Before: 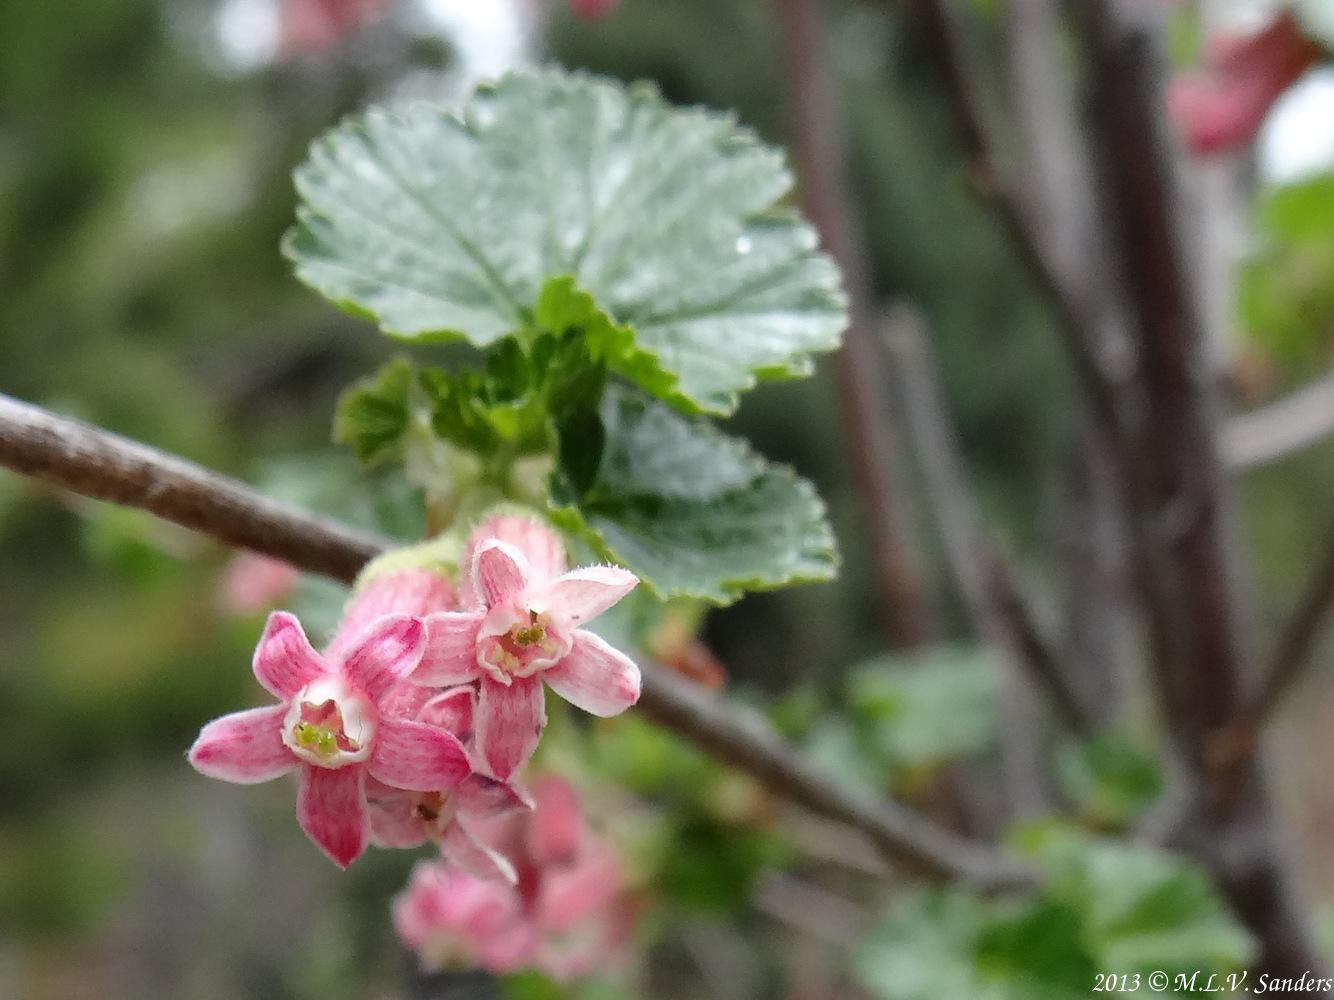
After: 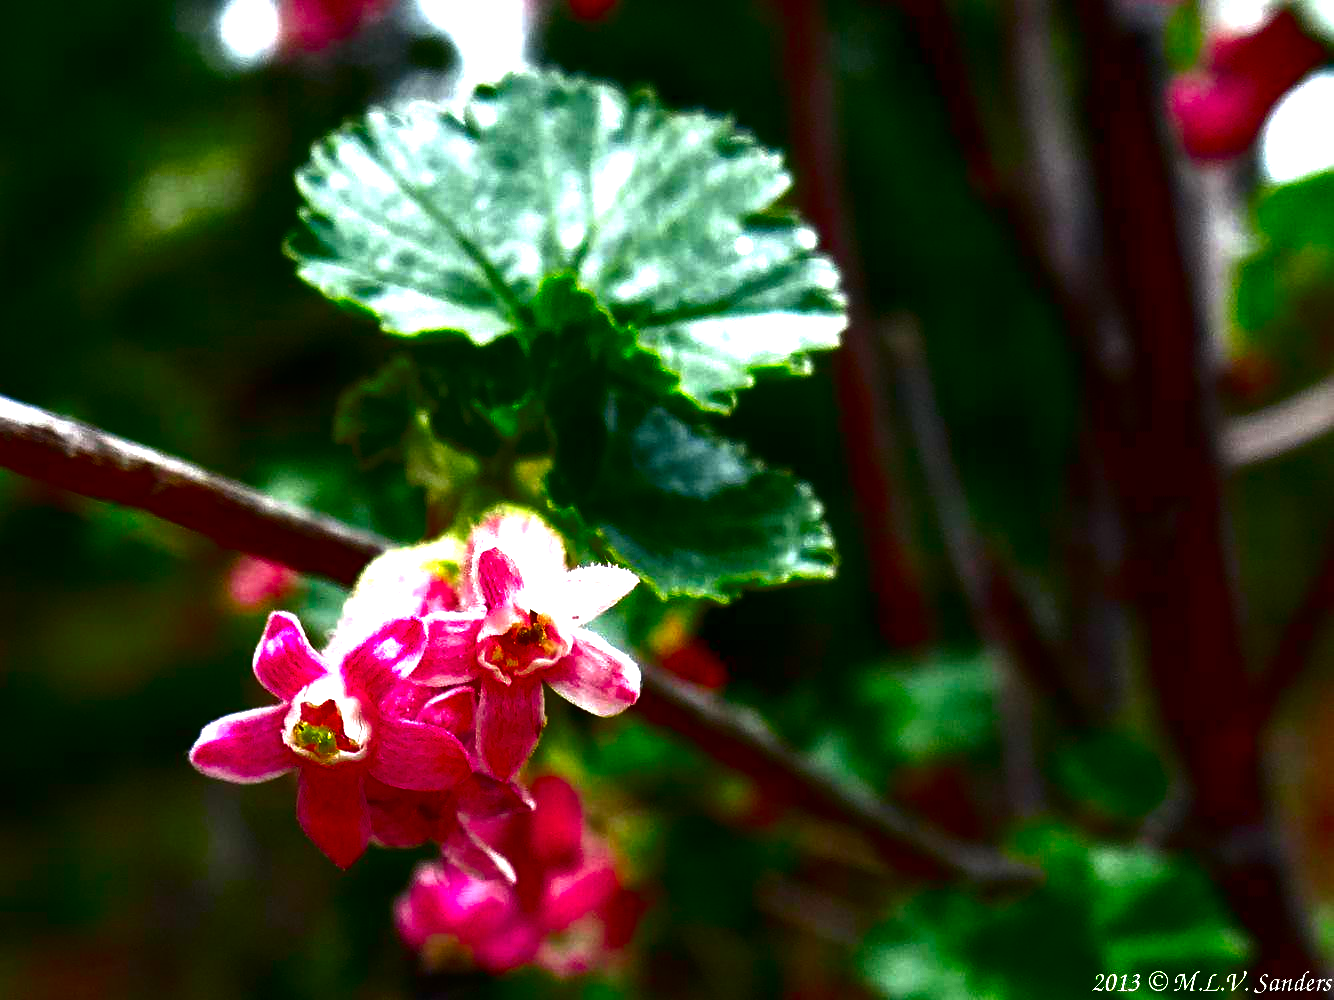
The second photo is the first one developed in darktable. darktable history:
color balance rgb: shadows lift › luminance -19.674%, perceptual saturation grading › global saturation 27.557%, perceptual saturation grading › highlights -25.18%, perceptual saturation grading › shadows 25.295%, perceptual brilliance grading › global brilliance 12.759%, perceptual brilliance grading › highlights 14.795%, global vibrance 20%
contrast brightness saturation: brightness -0.984, saturation 0.991
levels: white 99.94%
